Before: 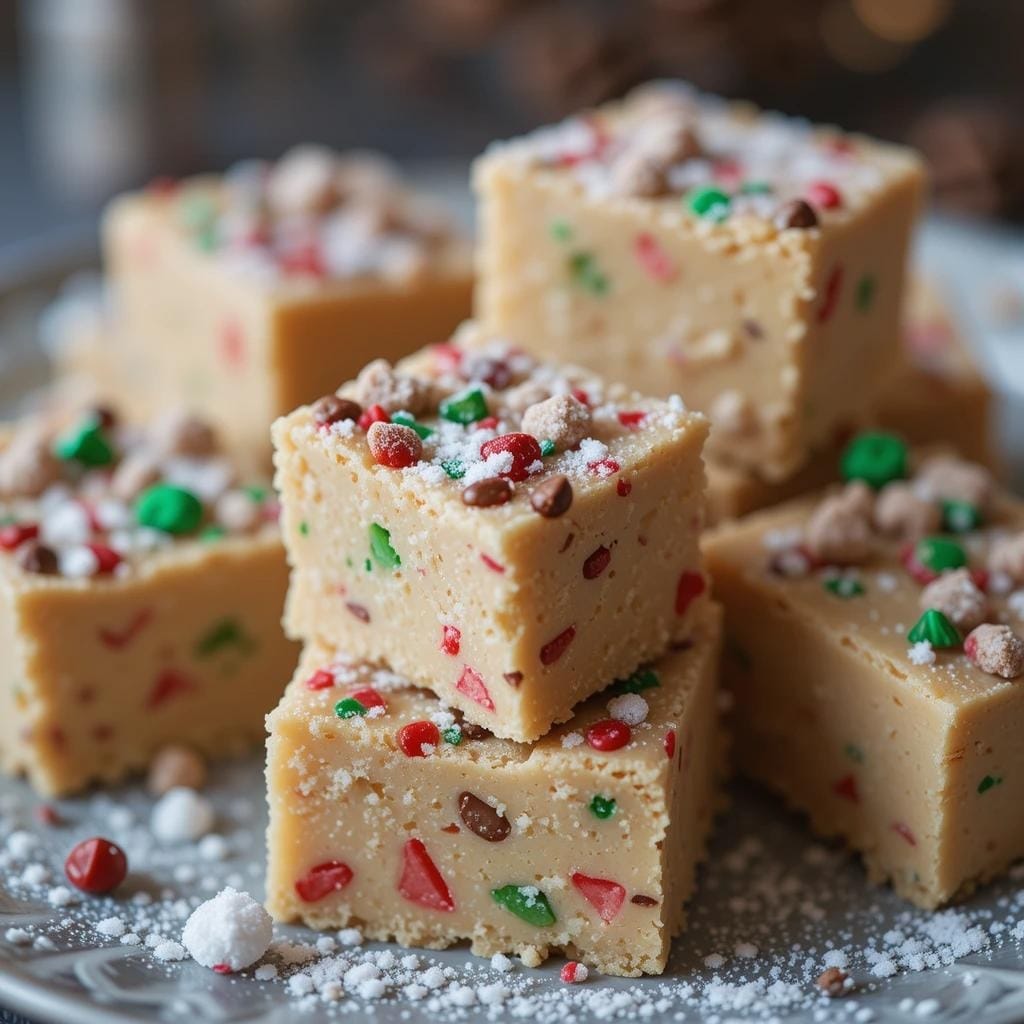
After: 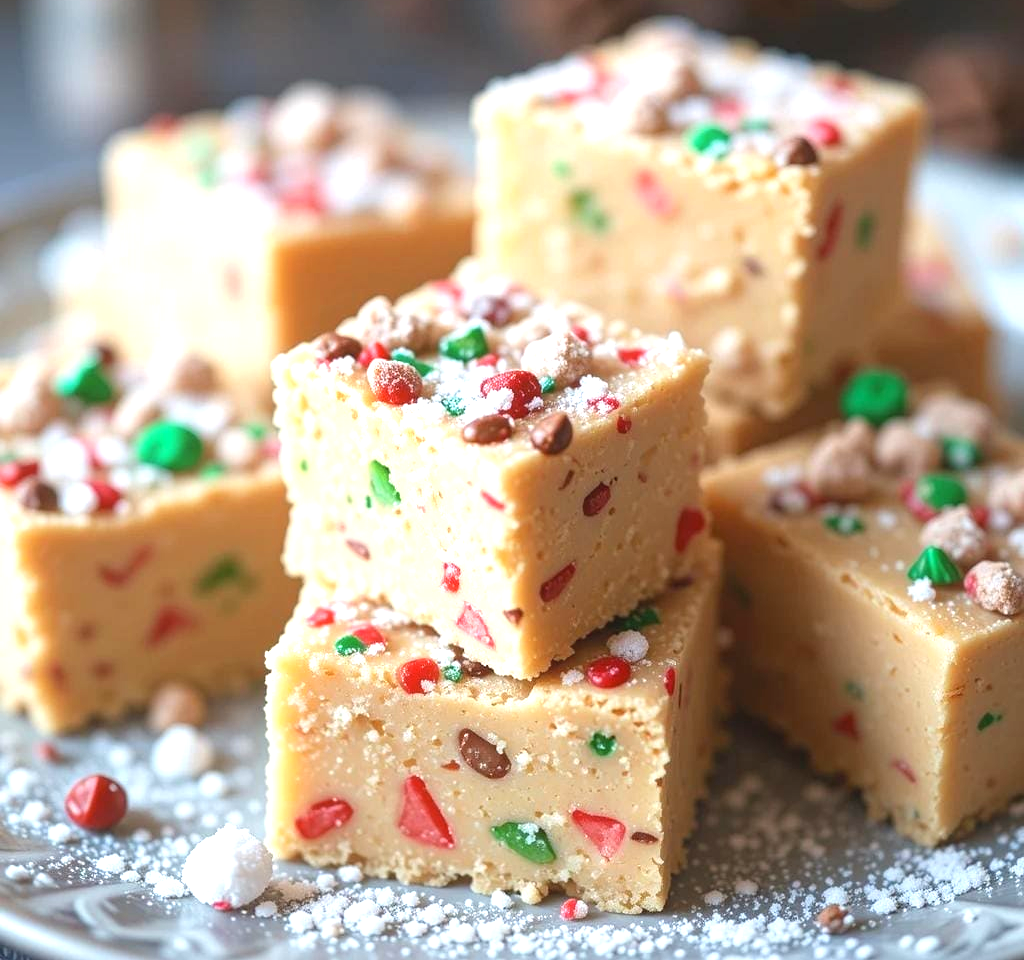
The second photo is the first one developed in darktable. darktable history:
crop and rotate: top 6.25%
contrast equalizer: y [[0.439, 0.44, 0.442, 0.457, 0.493, 0.498], [0.5 ×6], [0.5 ×6], [0 ×6], [0 ×6]], mix 0.59
exposure: black level correction 0, exposure 1.1 EV, compensate exposure bias true, compensate highlight preservation false
